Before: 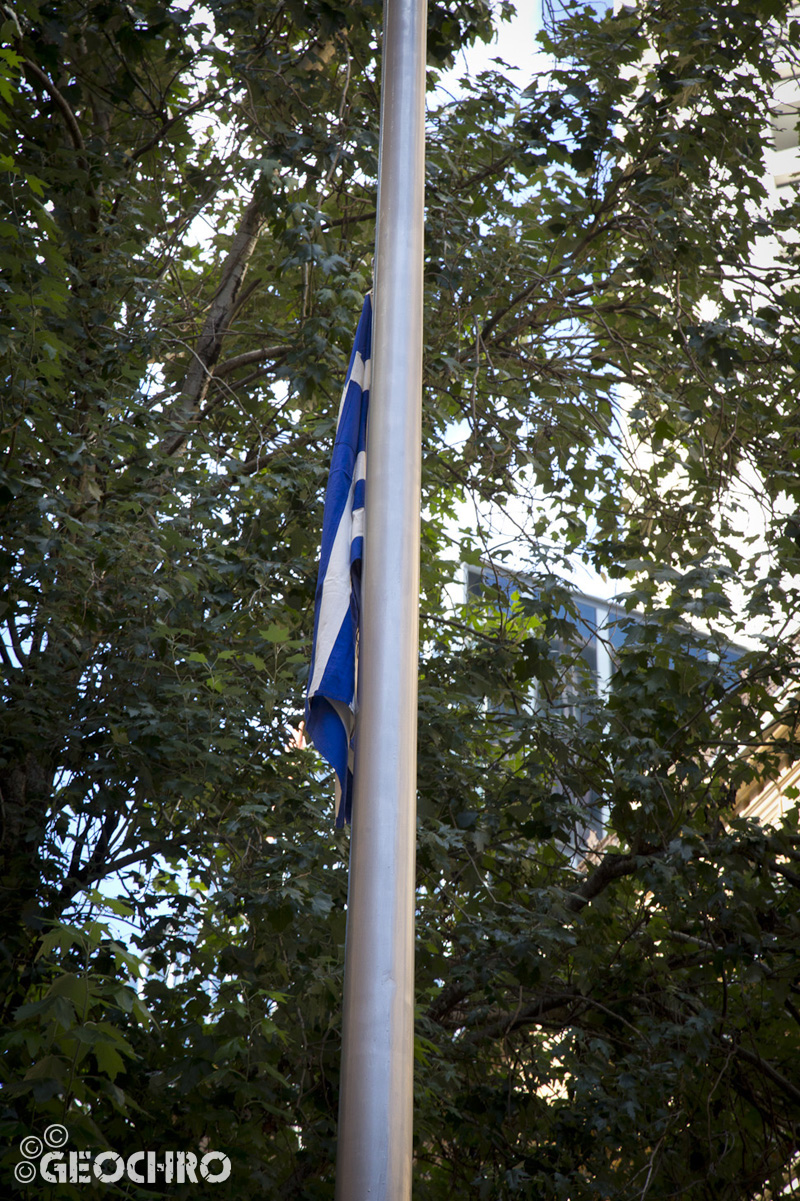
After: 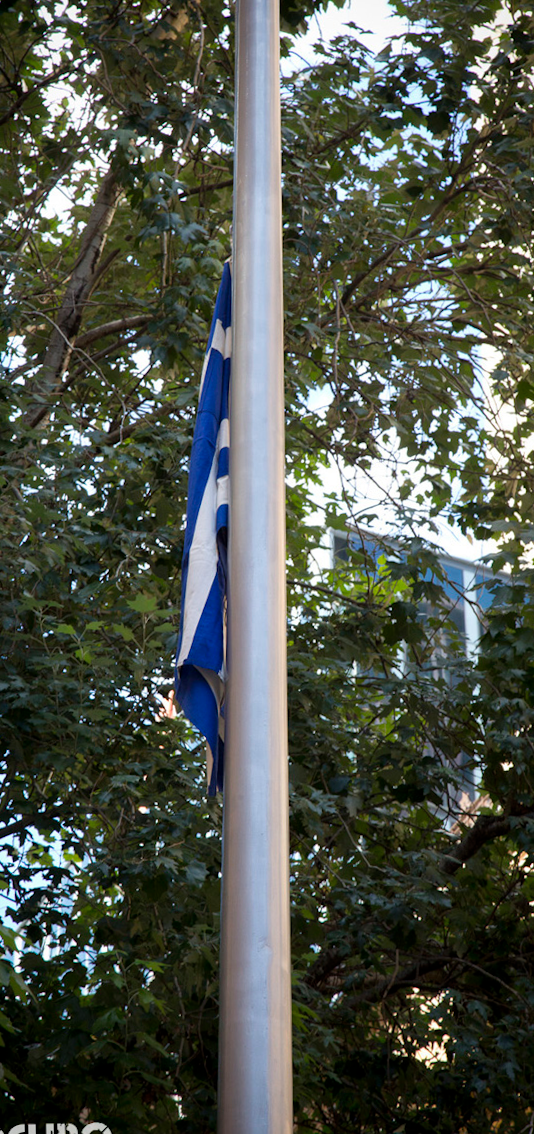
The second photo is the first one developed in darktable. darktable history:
contrast brightness saturation: saturation -0.05
crop: left 16.899%, right 16.556%
rotate and perspective: rotation -1.42°, crop left 0.016, crop right 0.984, crop top 0.035, crop bottom 0.965
